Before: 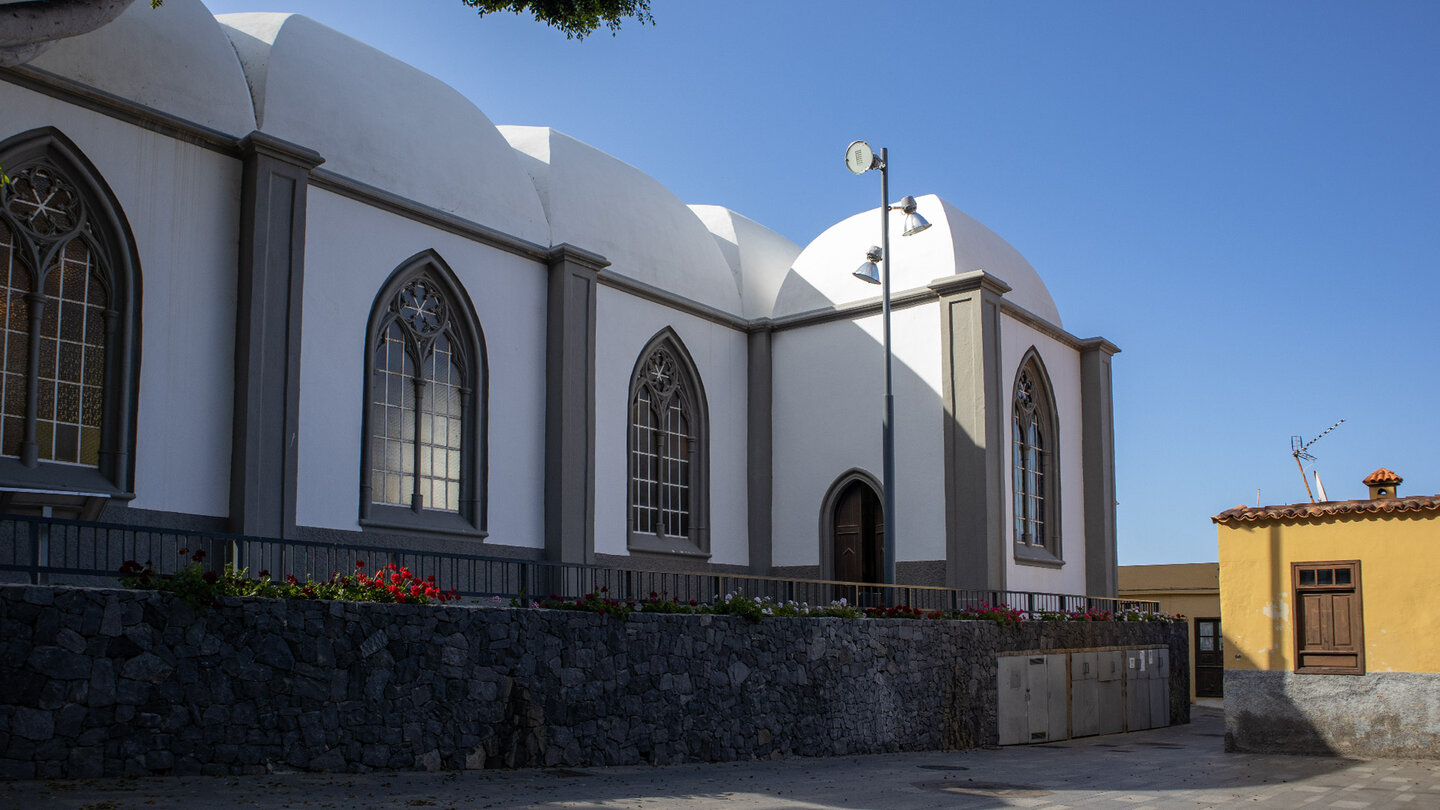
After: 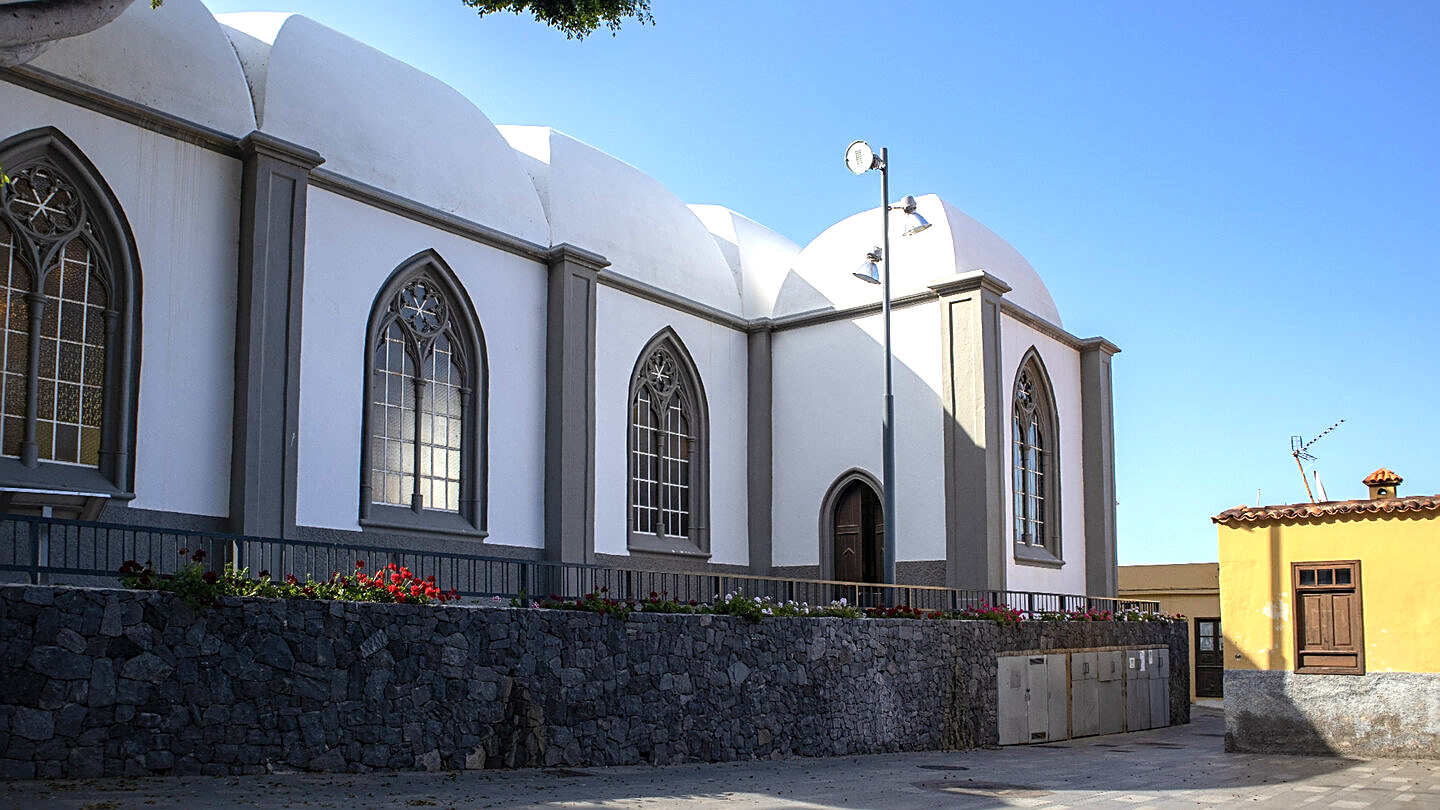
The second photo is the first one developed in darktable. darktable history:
exposure: black level correction 0, exposure 0.935 EV, compensate exposure bias true, compensate highlight preservation false
sharpen: on, module defaults
